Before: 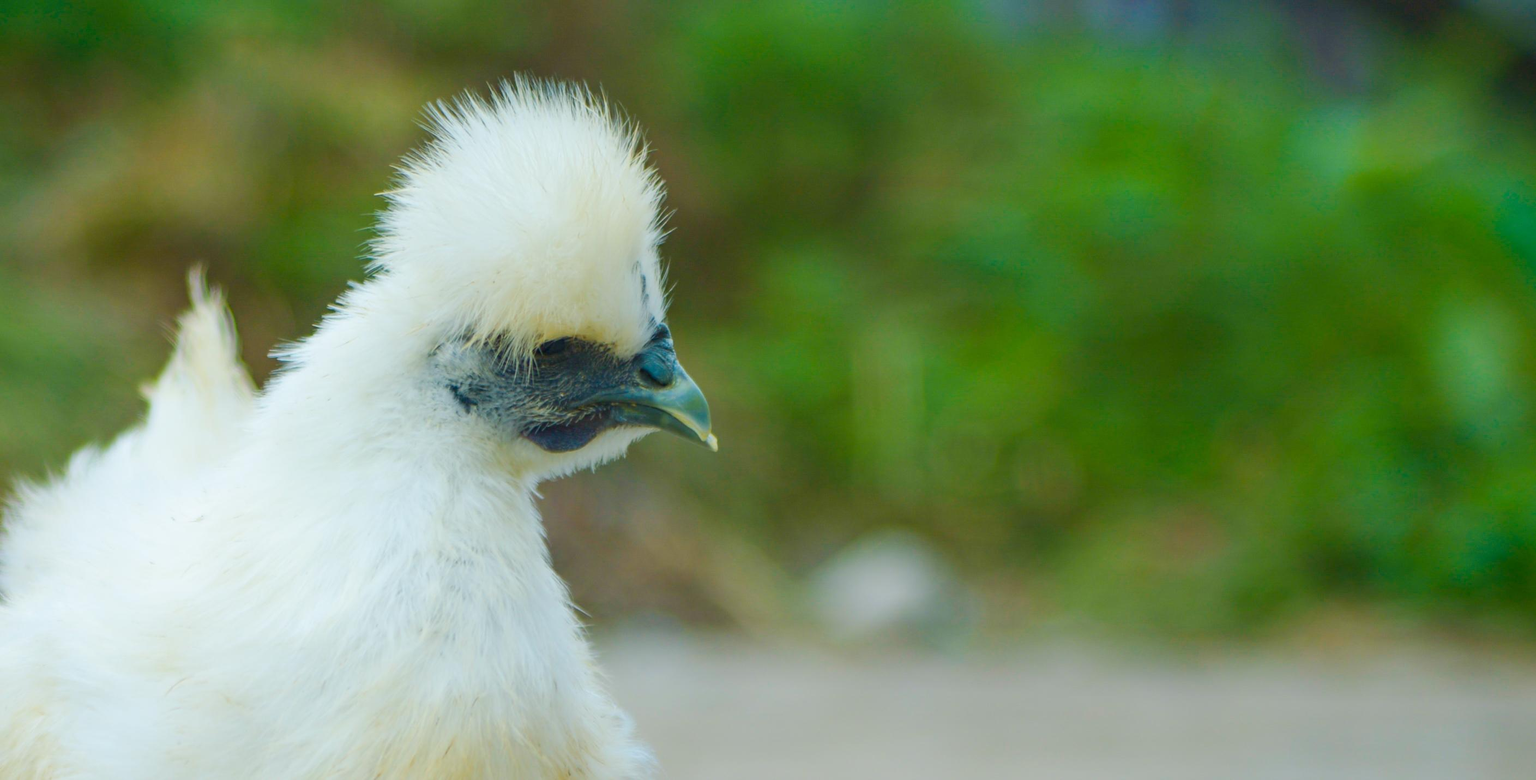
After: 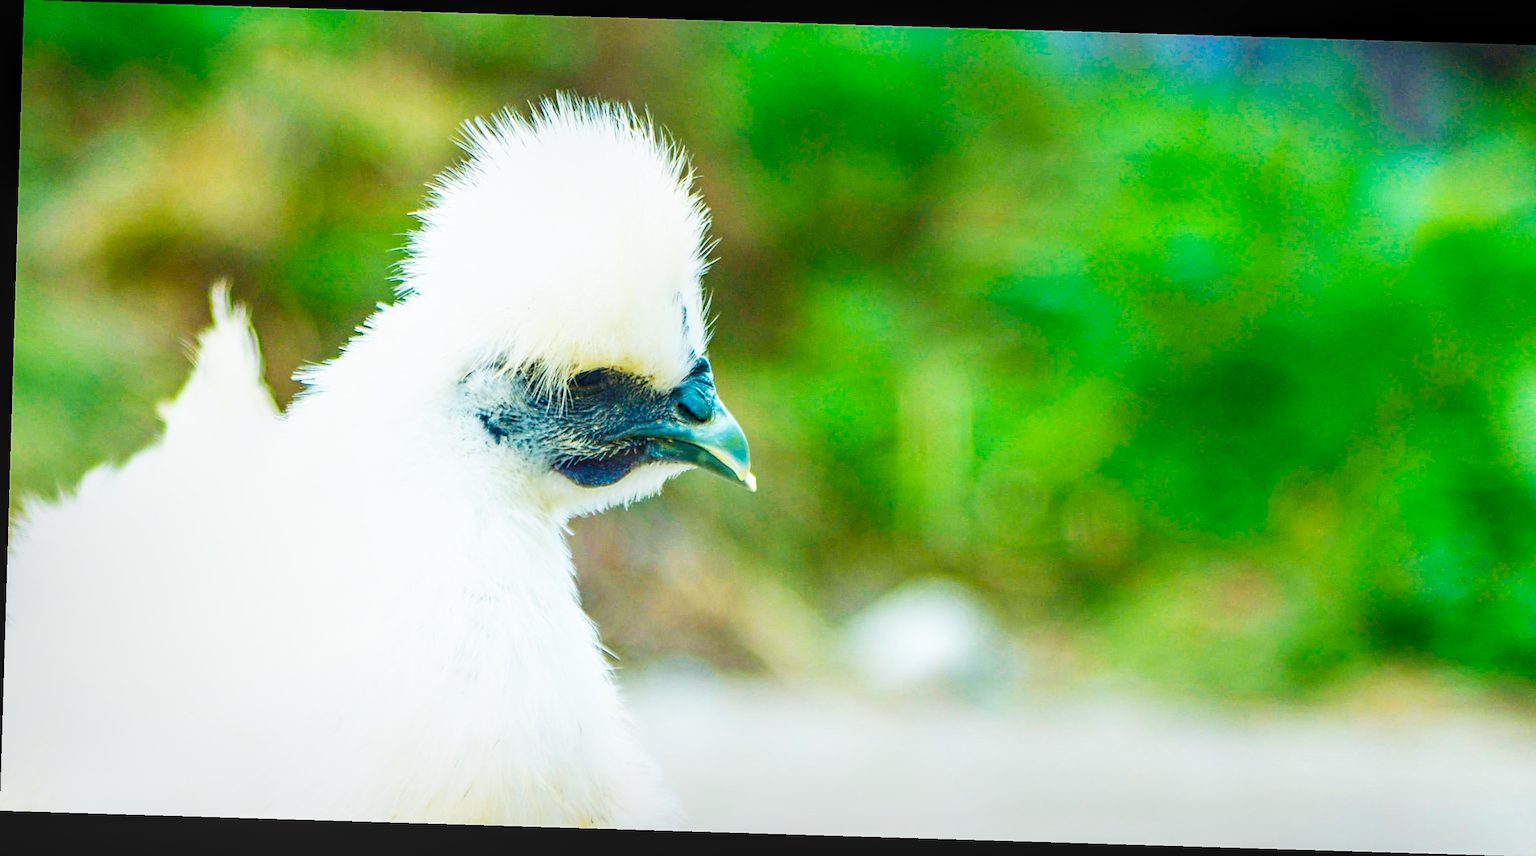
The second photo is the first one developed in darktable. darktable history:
crop and rotate: right 5.167%
sharpen: on, module defaults
local contrast: on, module defaults
white balance: red 1.045, blue 0.932
base curve: curves: ch0 [(0, 0) (0.007, 0.004) (0.027, 0.03) (0.046, 0.07) (0.207, 0.54) (0.442, 0.872) (0.673, 0.972) (1, 1)], preserve colors none
rotate and perspective: rotation 1.72°, automatic cropping off
color calibration: x 0.37, y 0.382, temperature 4313.32 K
